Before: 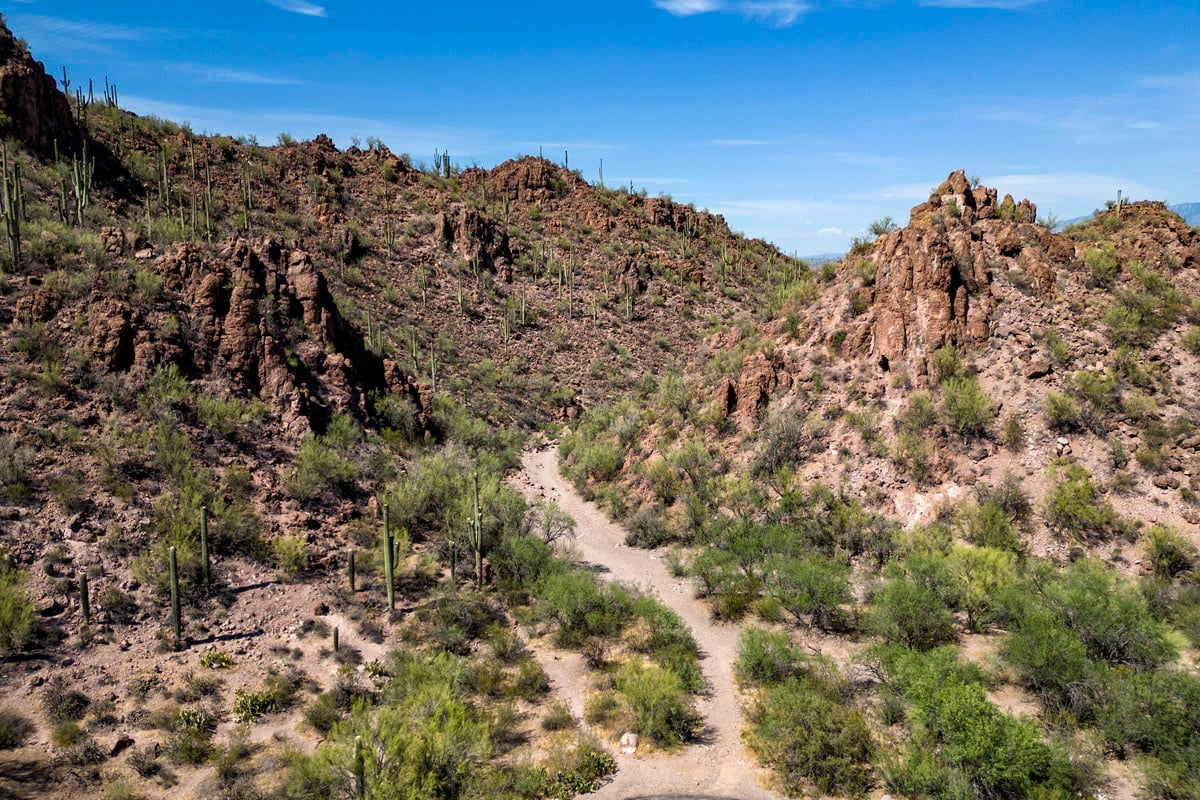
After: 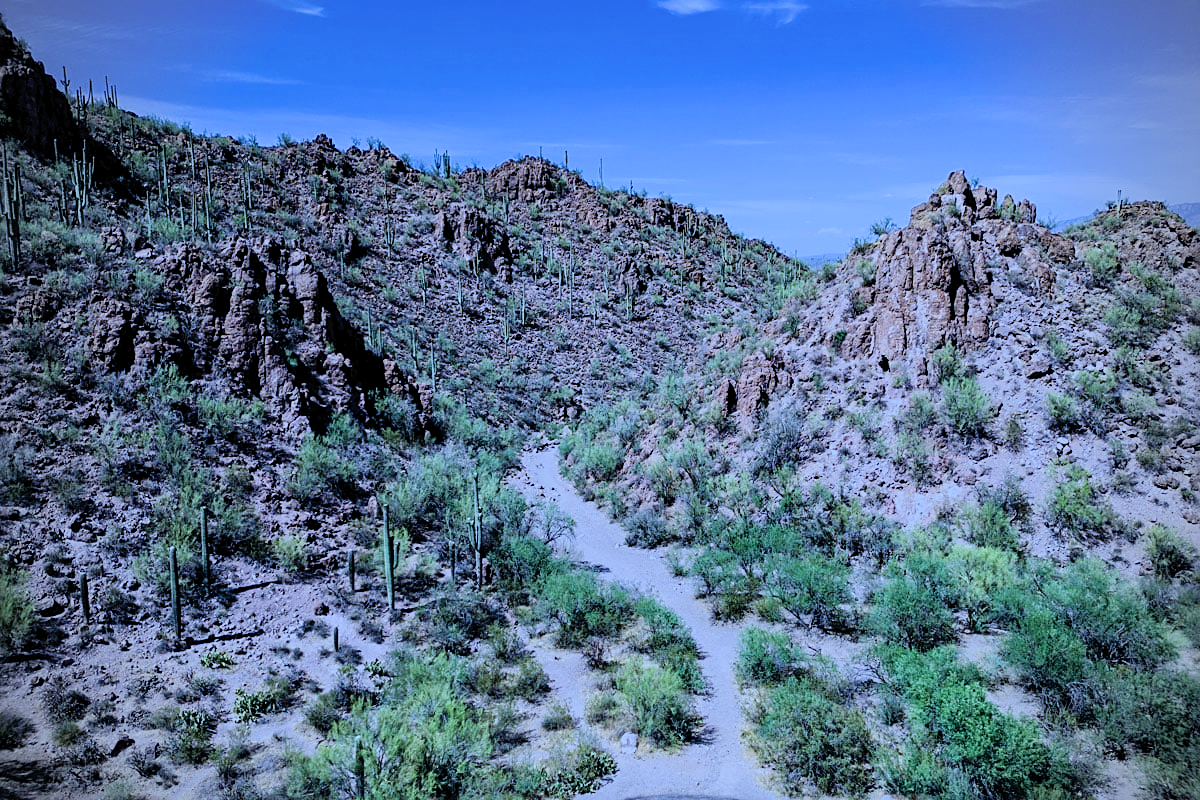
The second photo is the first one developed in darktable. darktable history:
filmic rgb: middle gray luminance 29.87%, black relative exposure -8.98 EV, white relative exposure 7 EV, threshold 5.98 EV, target black luminance 0%, hardness 2.93, latitude 2.44%, contrast 0.962, highlights saturation mix 3.85%, shadows ↔ highlights balance 12.83%, enable highlight reconstruction true
tone curve: curves: ch0 [(0, 0) (0.003, 0.025) (0.011, 0.025) (0.025, 0.029) (0.044, 0.035) (0.069, 0.053) (0.1, 0.083) (0.136, 0.118) (0.177, 0.163) (0.224, 0.22) (0.277, 0.295) (0.335, 0.371) (0.399, 0.444) (0.468, 0.524) (0.543, 0.618) (0.623, 0.702) (0.709, 0.79) (0.801, 0.89) (0.898, 0.973) (1, 1)], color space Lab, independent channels, preserve colors none
color calibration: gray › normalize channels true, illuminant as shot in camera, x 0.463, y 0.419, temperature 2652.89 K, gamut compression 0.002
sharpen: on, module defaults
vignetting: unbound false
